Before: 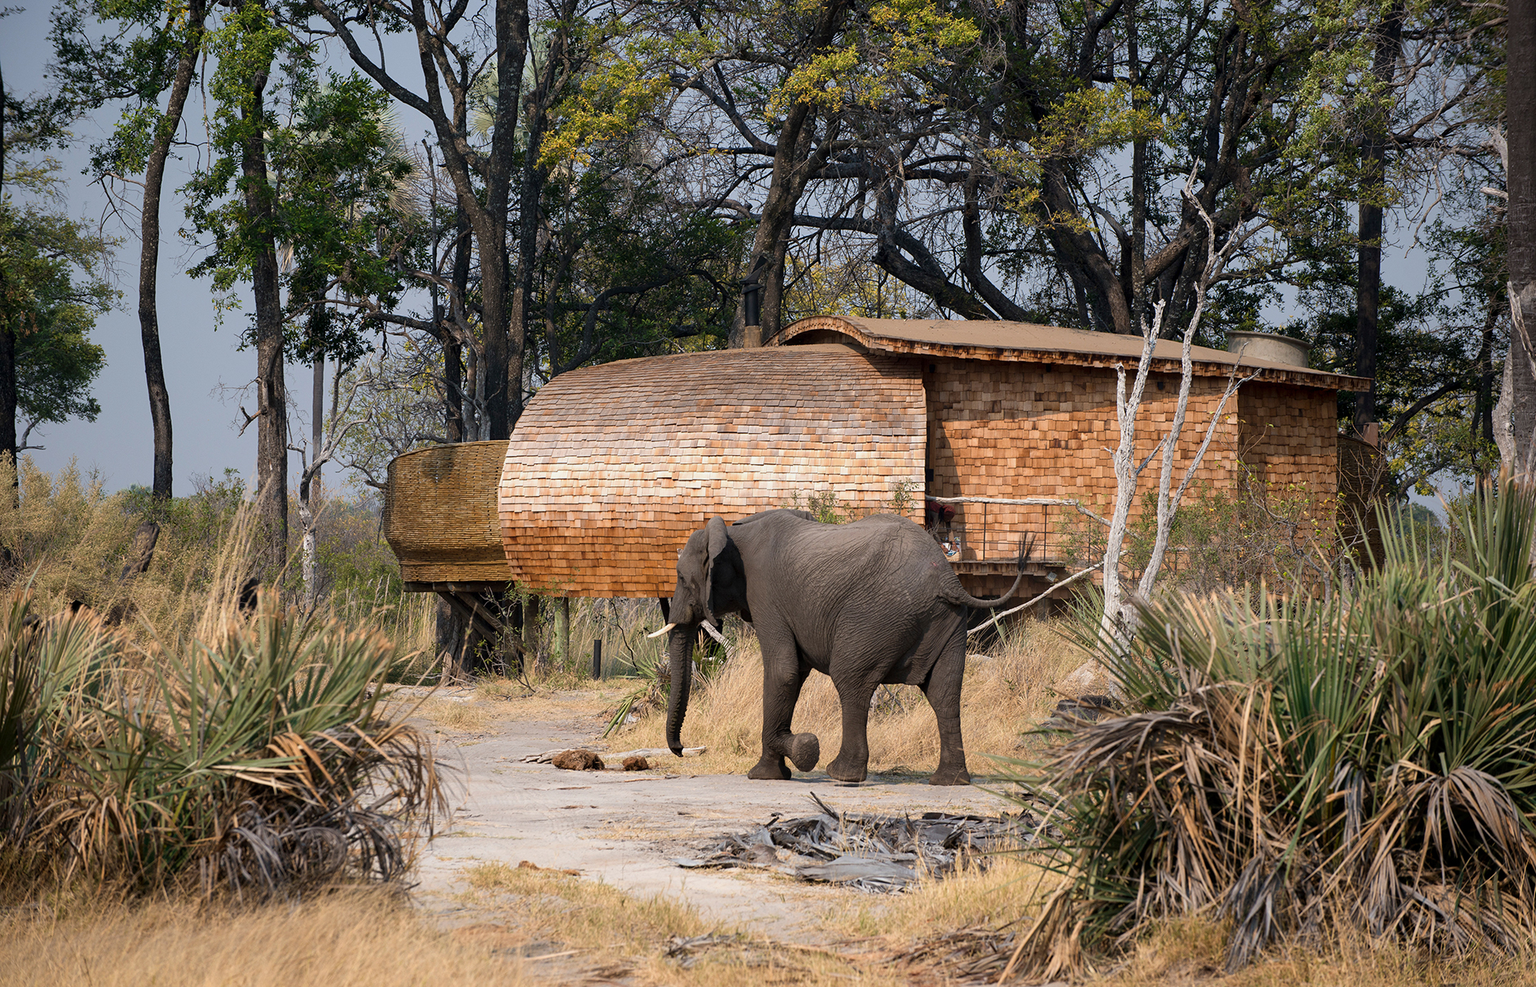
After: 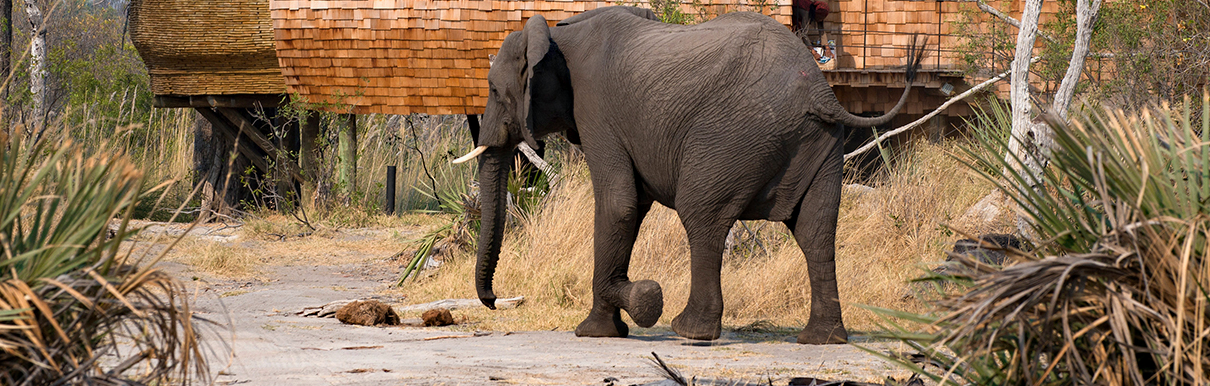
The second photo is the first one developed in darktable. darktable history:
color correction: saturation 1.1
shadows and highlights: shadows 0, highlights 40
crop: left 18.091%, top 51.13%, right 17.525%, bottom 16.85%
haze removal: compatibility mode true, adaptive false
